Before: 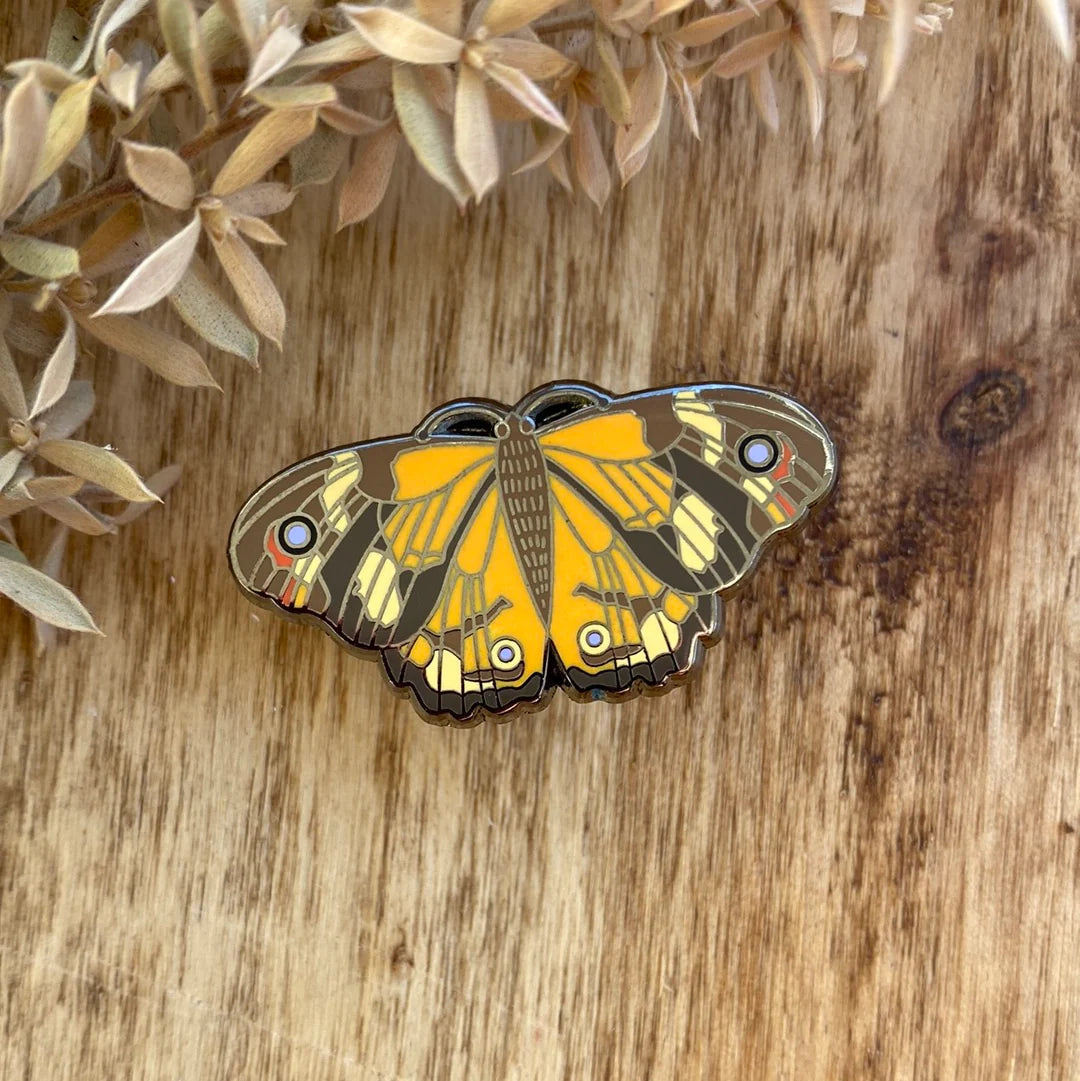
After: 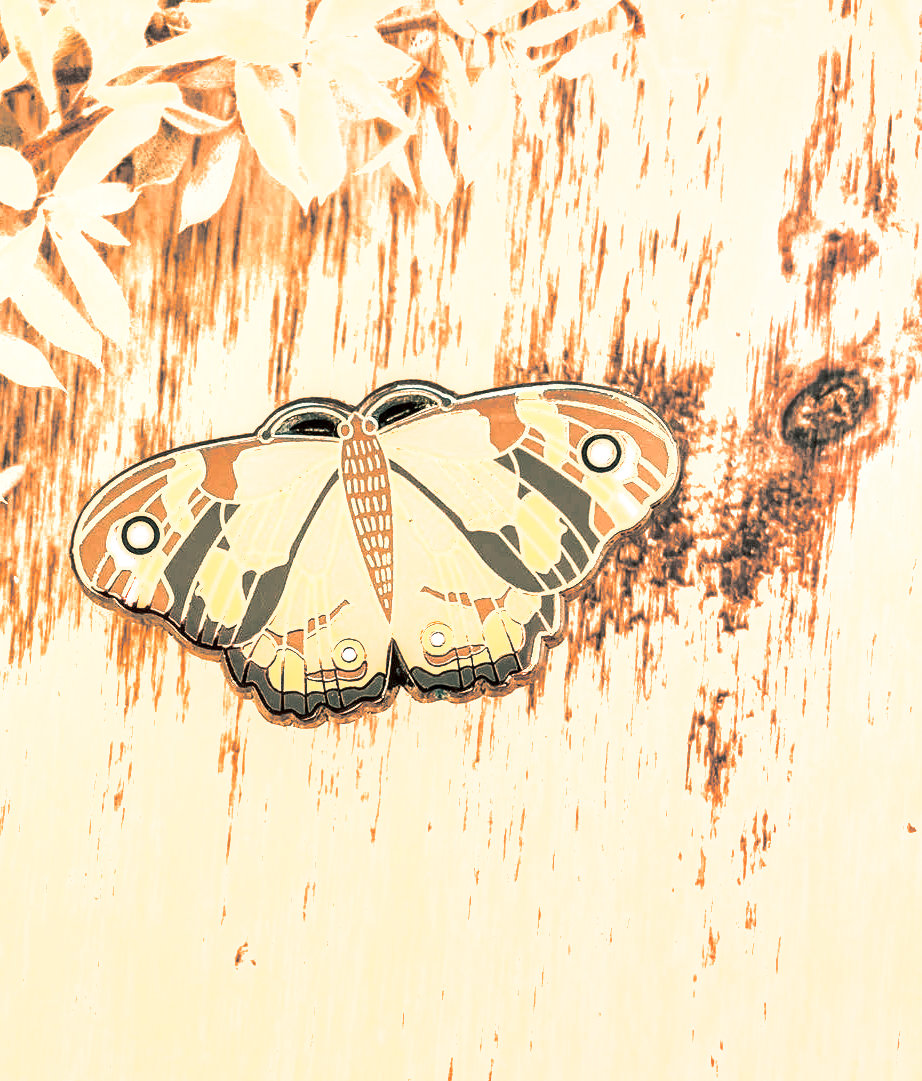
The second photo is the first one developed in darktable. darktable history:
contrast brightness saturation: contrast 0.11, saturation -0.17
local contrast: detail 142%
exposure: exposure 2.003 EV, compensate highlight preservation false
color correction: highlights a* -14.62, highlights b* -16.22, shadows a* 10.12, shadows b* 29.4
crop and rotate: left 14.584%
shadows and highlights: shadows 29.61, highlights -30.47, low approximation 0.01, soften with gaussian
split-toning: shadows › hue 186.43°, highlights › hue 49.29°, compress 30.29%
white balance: red 1.467, blue 0.684
